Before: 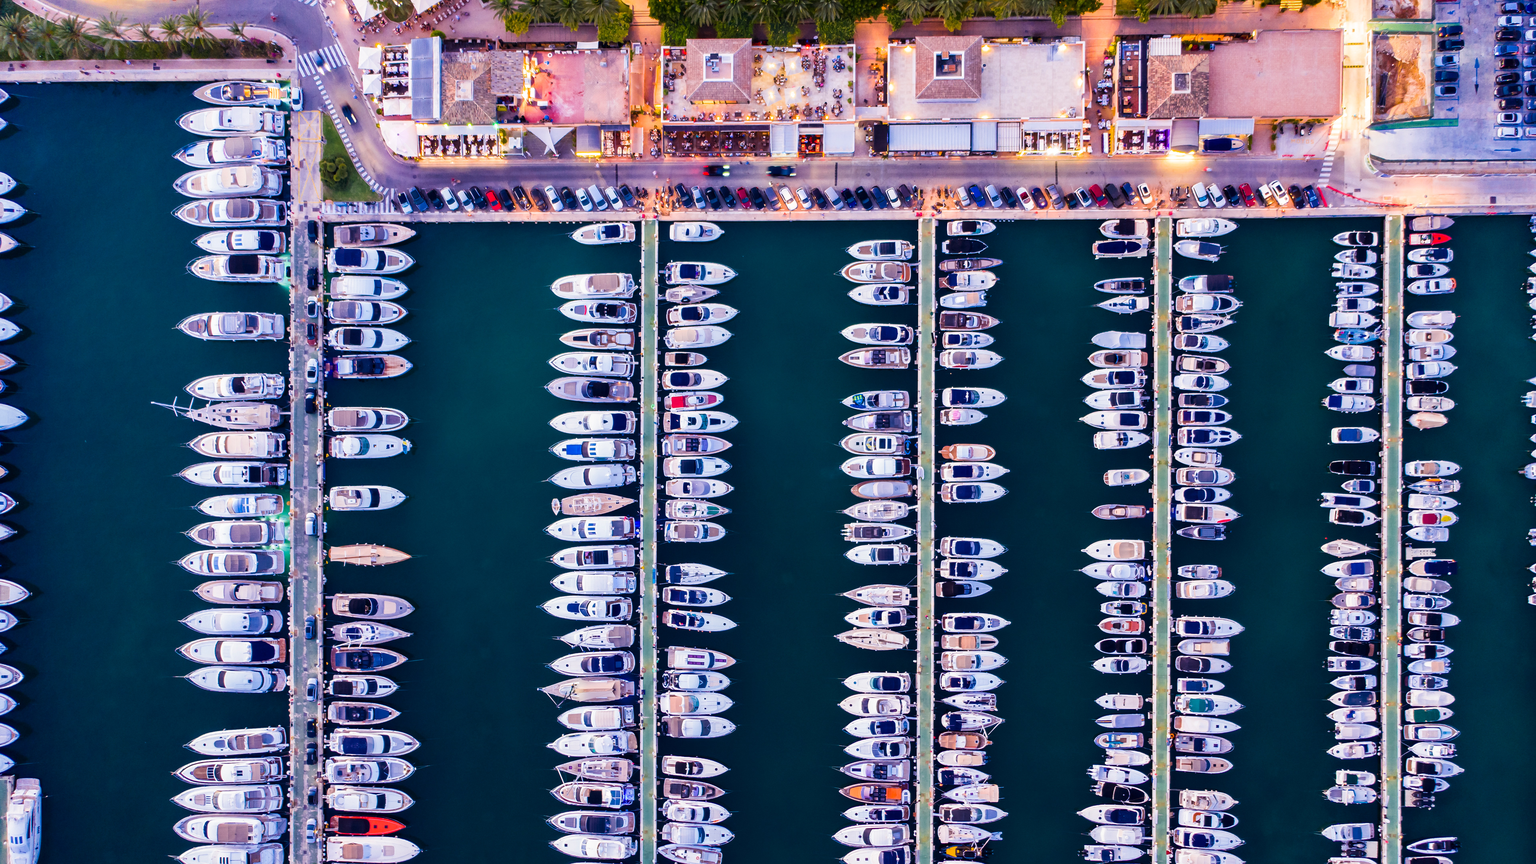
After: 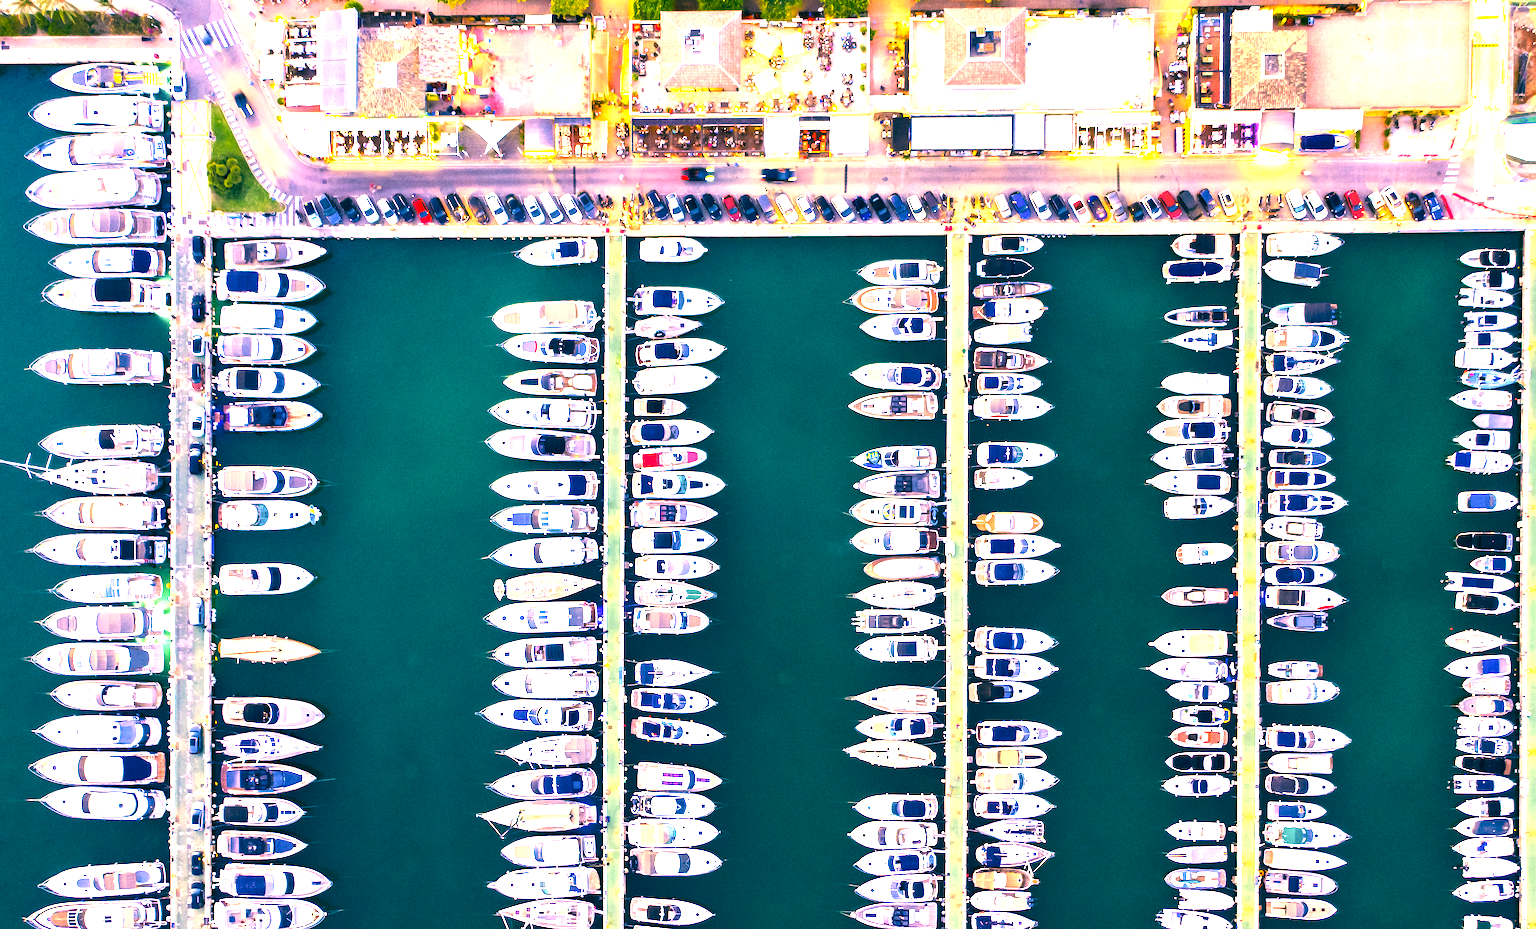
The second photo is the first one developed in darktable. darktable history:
crop: left 9.929%, top 3.475%, right 9.188%, bottom 9.529%
grain: on, module defaults
color correction: highlights a* 5.62, highlights b* 33.57, shadows a* -25.86, shadows b* 4.02
exposure: black level correction 0, exposure 1.75 EV, compensate exposure bias true, compensate highlight preservation false
